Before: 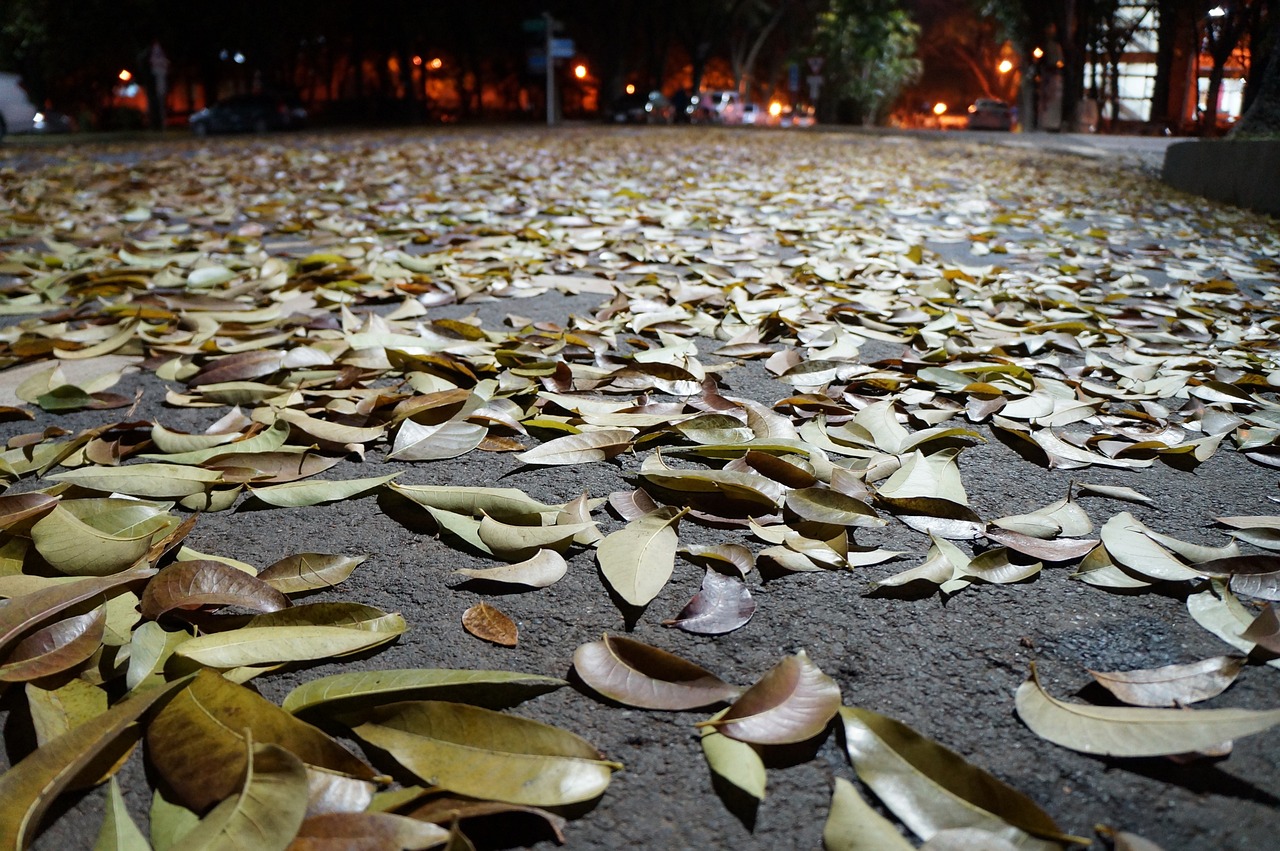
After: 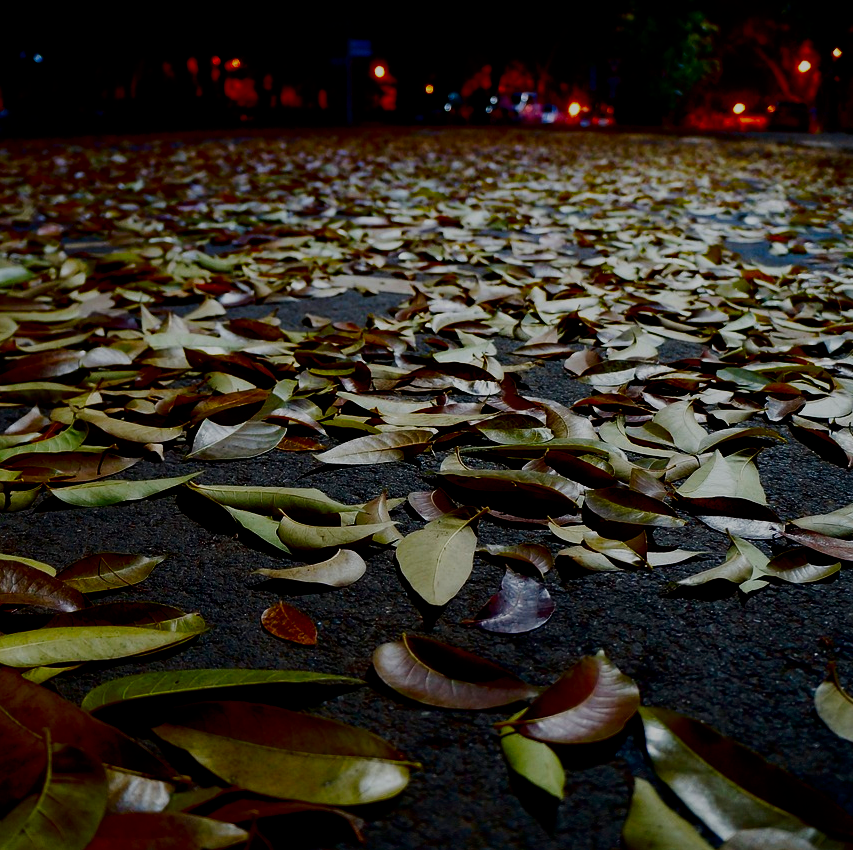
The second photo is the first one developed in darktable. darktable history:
filmic rgb: black relative exposure -5 EV, hardness 2.88, contrast 1.4, highlights saturation mix -30%
contrast brightness saturation: brightness -1, saturation 1
crop and rotate: left 15.754%, right 17.579%
